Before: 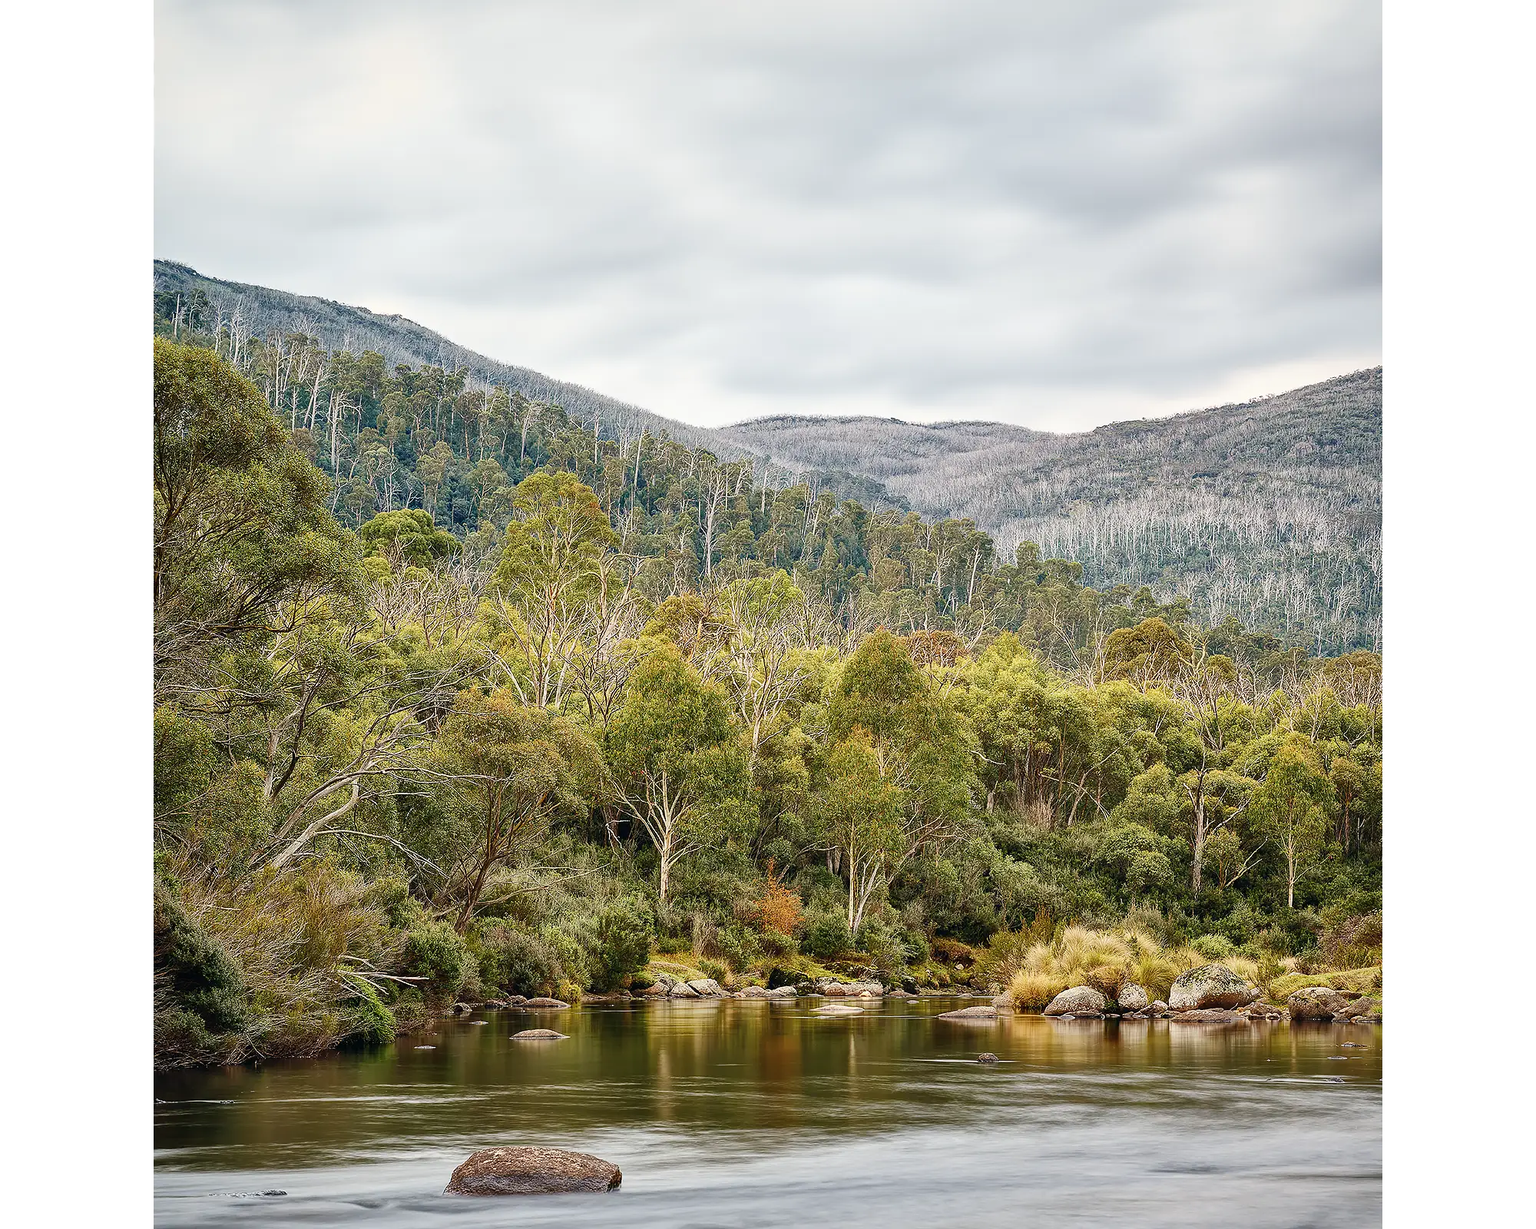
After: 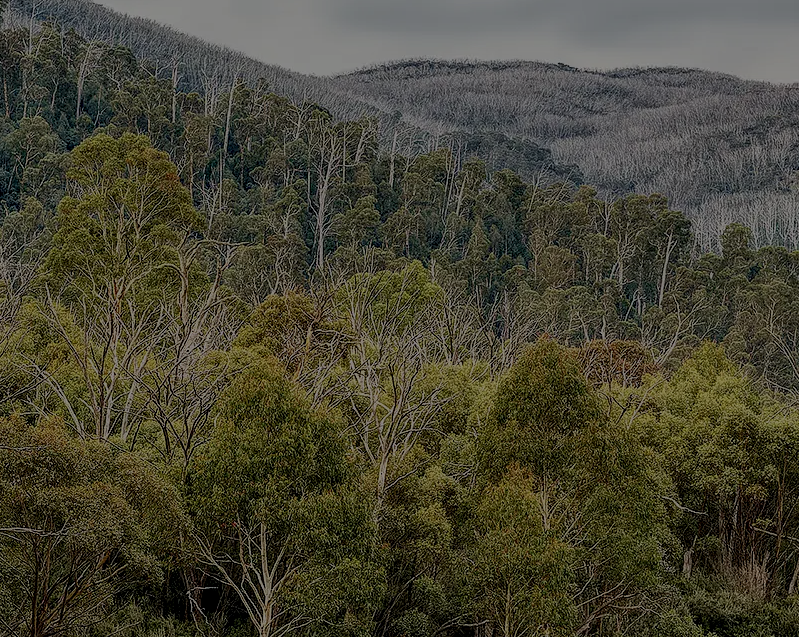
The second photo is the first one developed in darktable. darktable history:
local contrast: highlights 99%, shadows 86%, detail 160%, midtone range 0.2
exposure: exposure -2.094 EV, compensate exposure bias true, compensate highlight preservation false
crop: left 30.128%, top 30.079%, right 29.875%, bottom 30.077%
